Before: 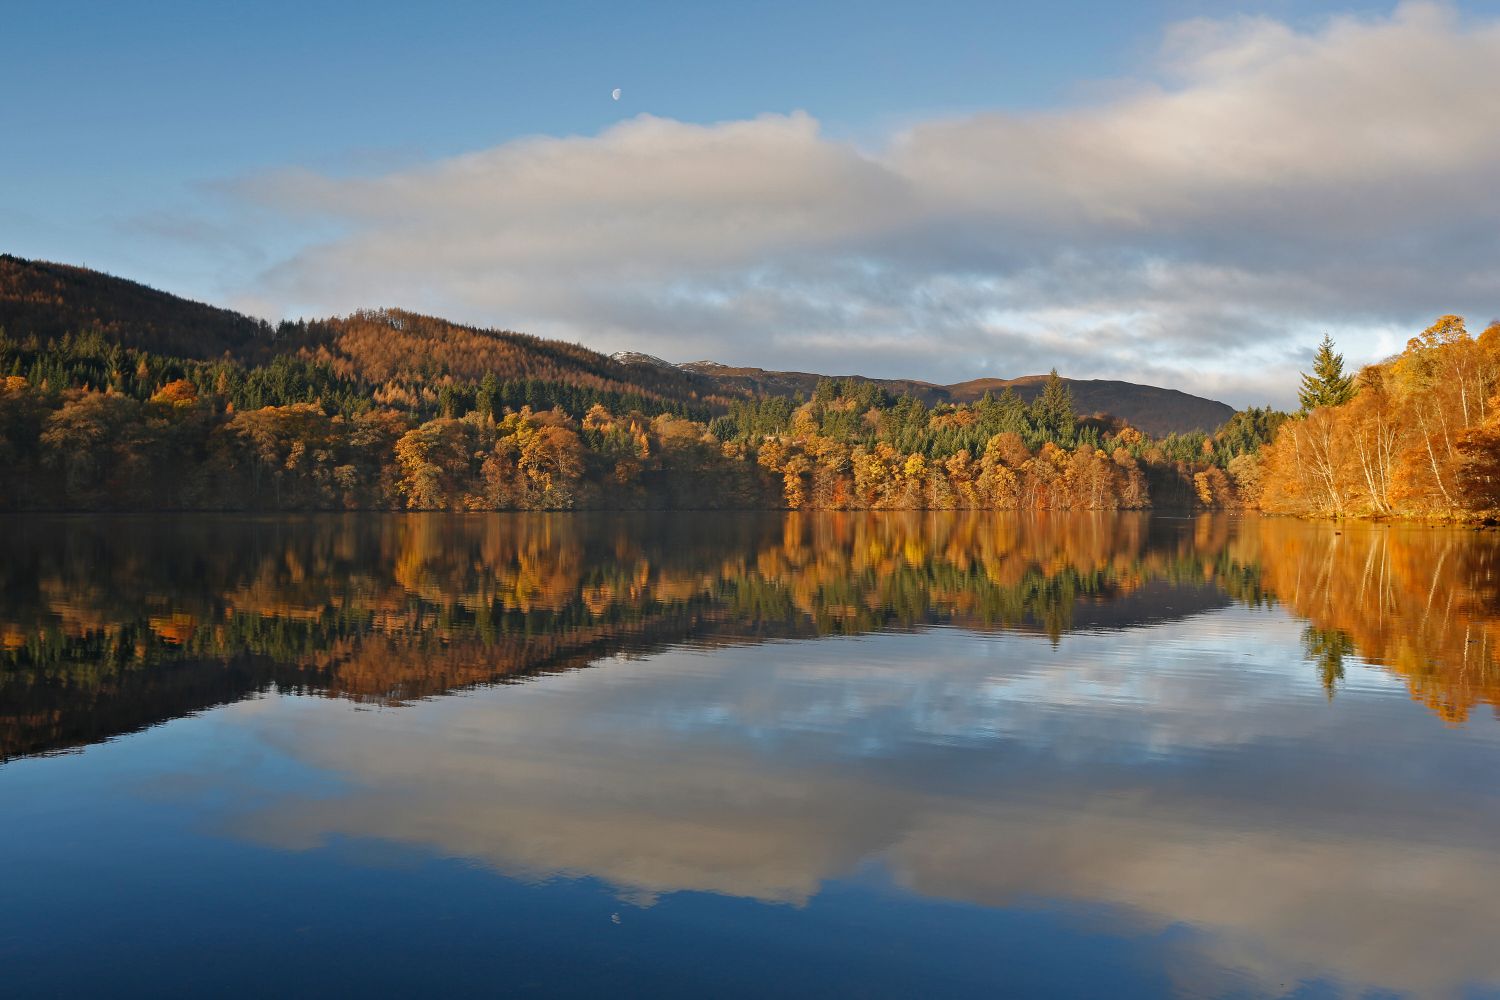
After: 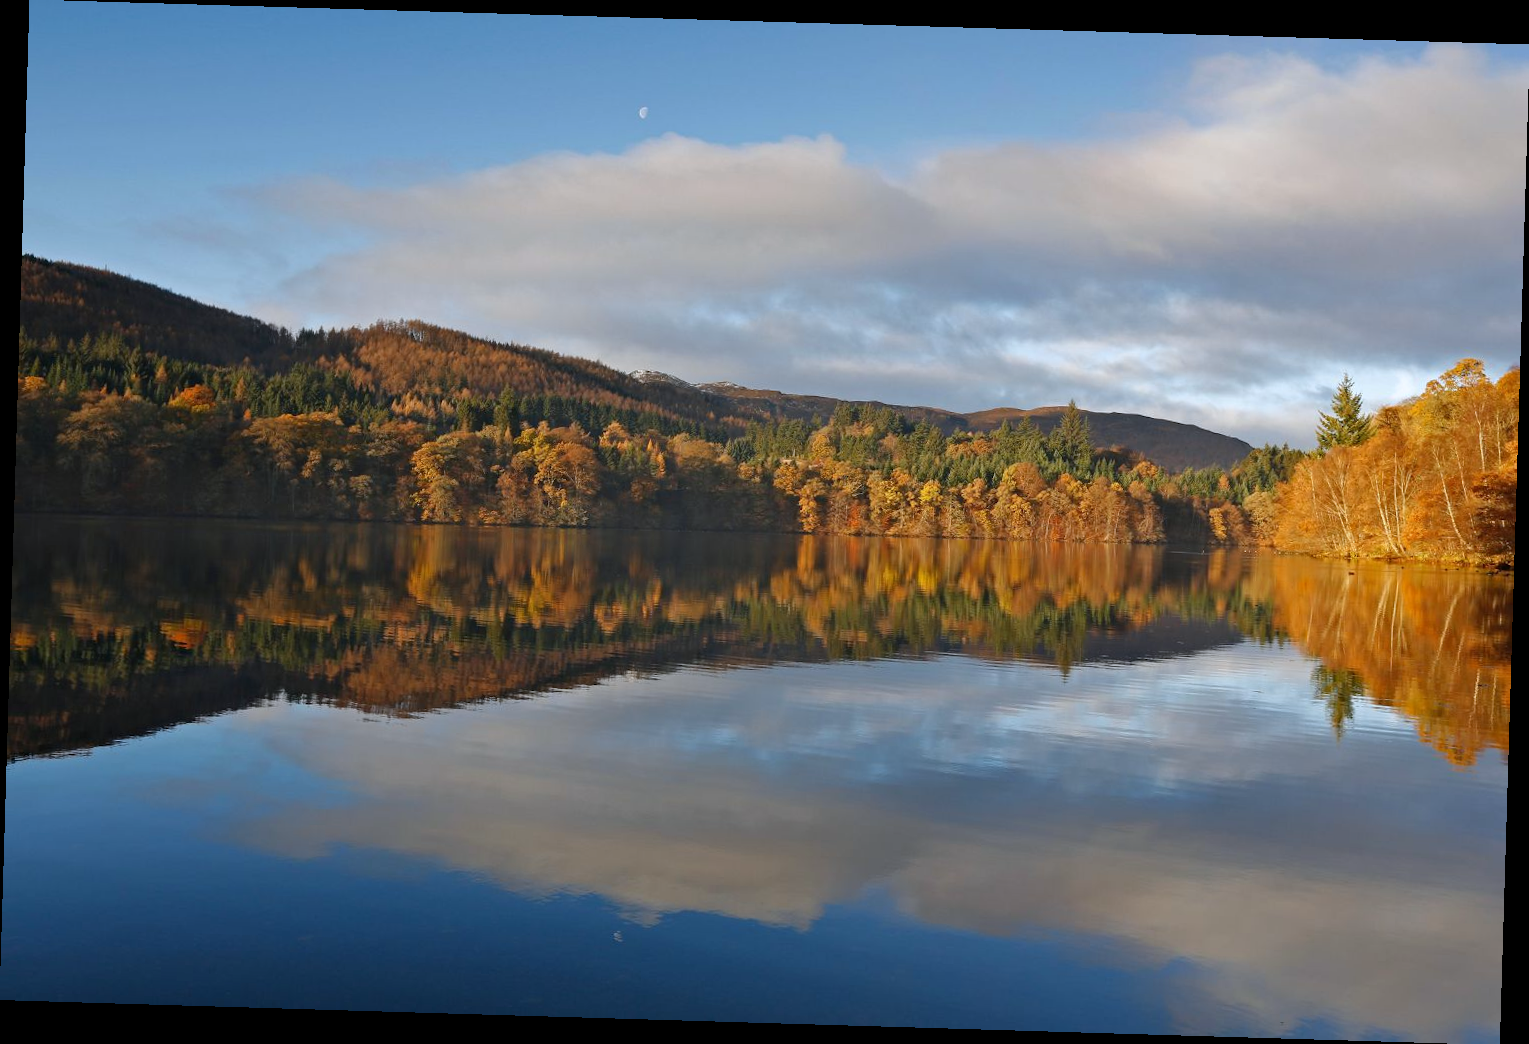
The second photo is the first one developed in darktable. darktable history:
rotate and perspective: rotation 1.72°, automatic cropping off
white balance: red 0.974, blue 1.044
